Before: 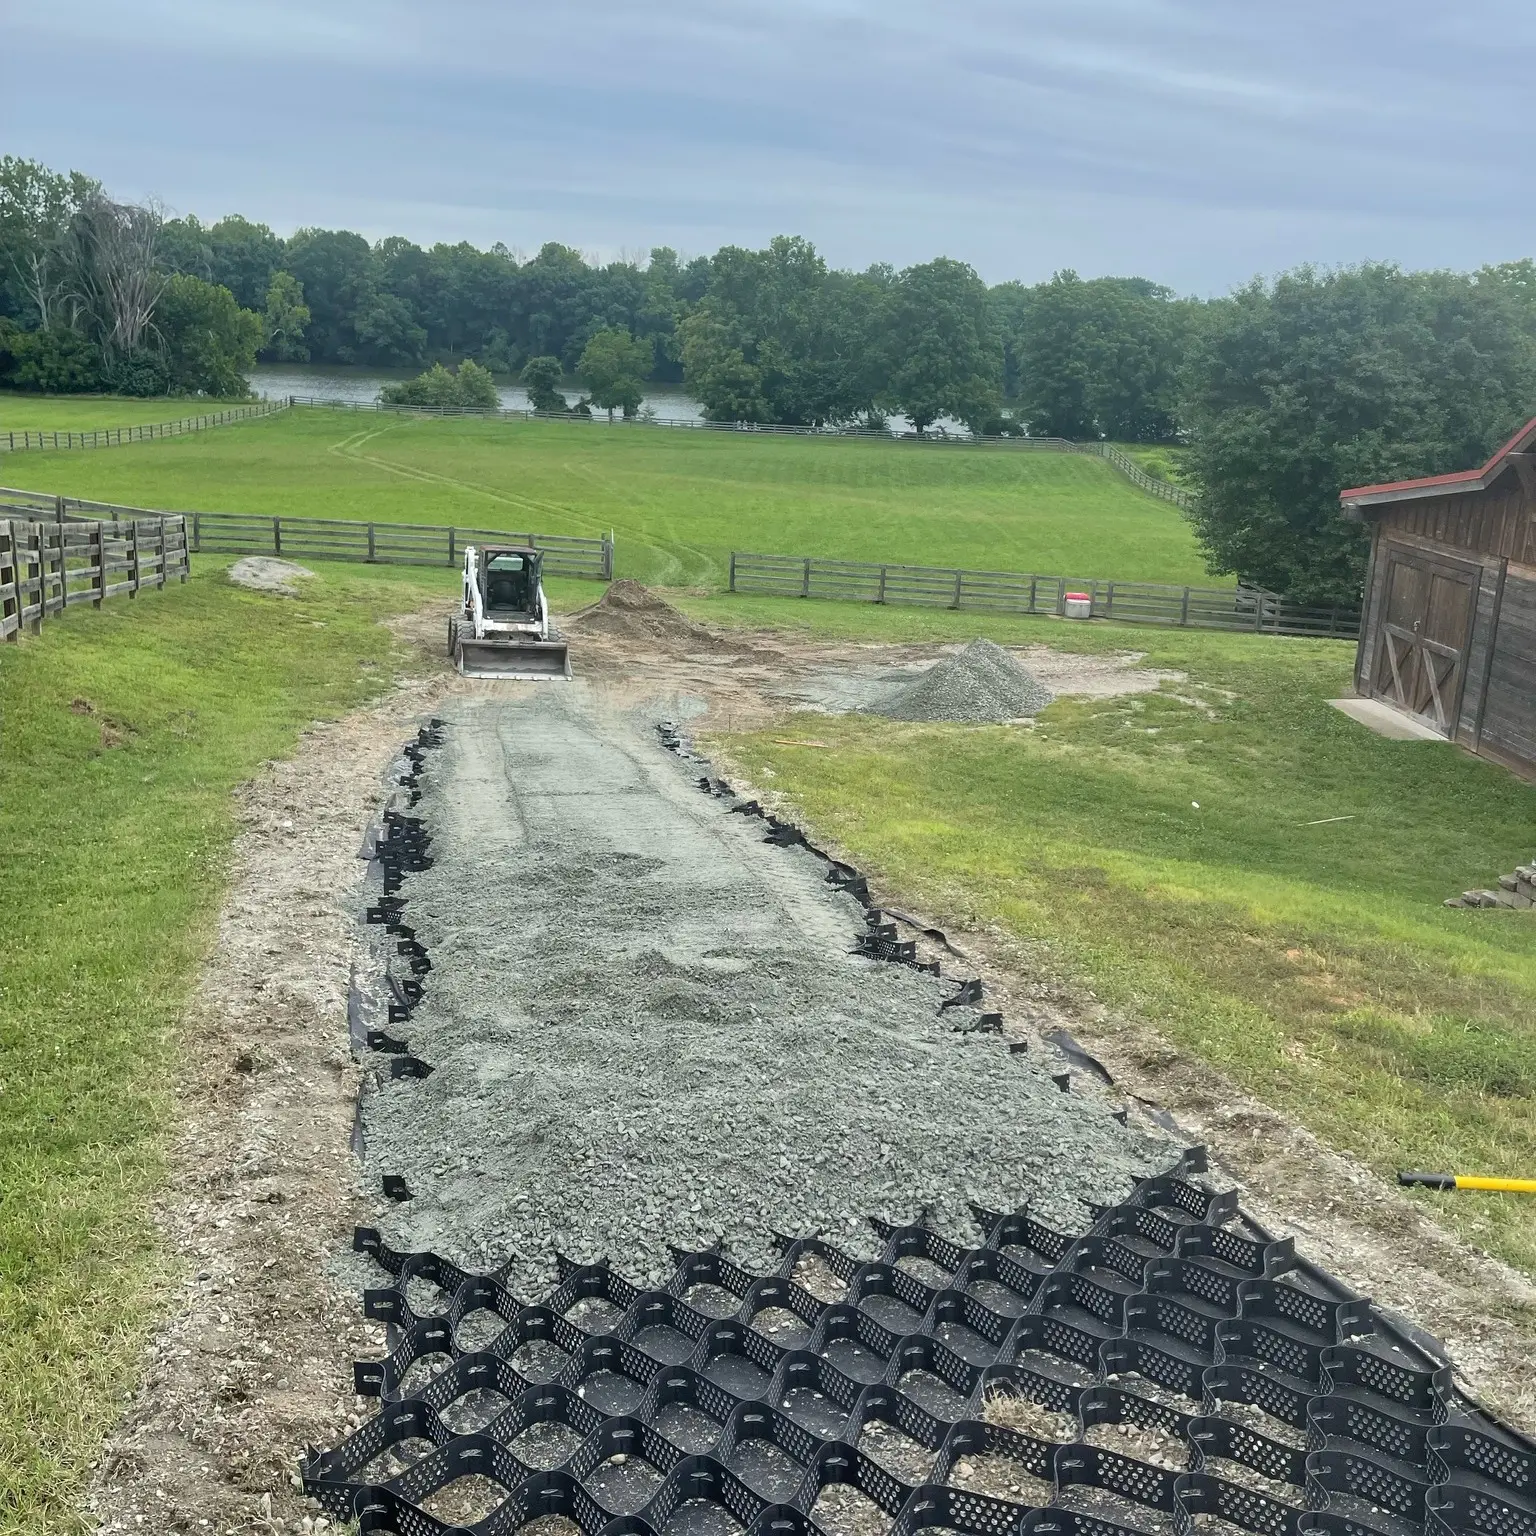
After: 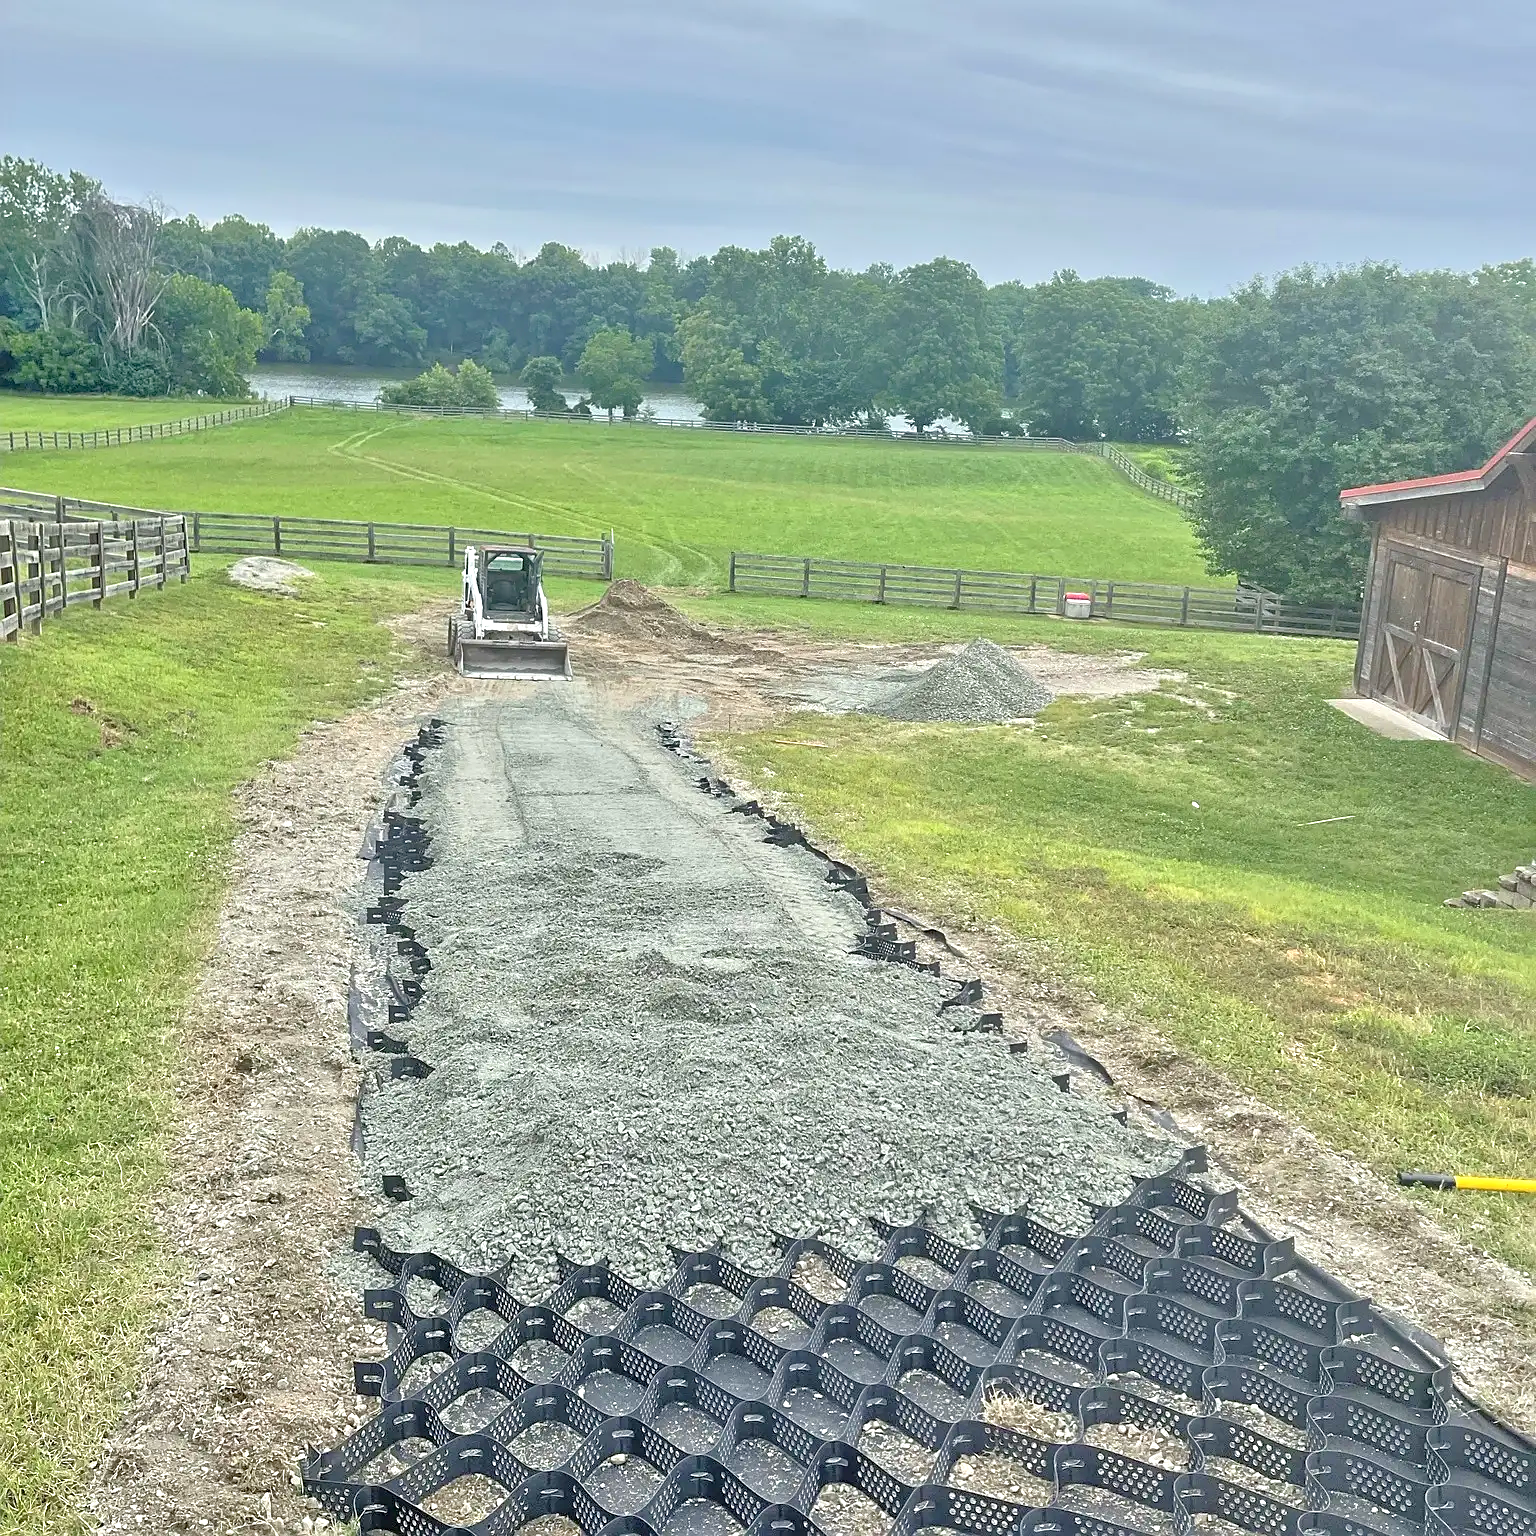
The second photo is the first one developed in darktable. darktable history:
tone equalizer: -8 EV 2 EV, -7 EV 2 EV, -6 EV 2 EV, -5 EV 2 EV, -4 EV 2 EV, -3 EV 1.5 EV, -2 EV 1 EV, -1 EV 0.5 EV
sharpen: on, module defaults
